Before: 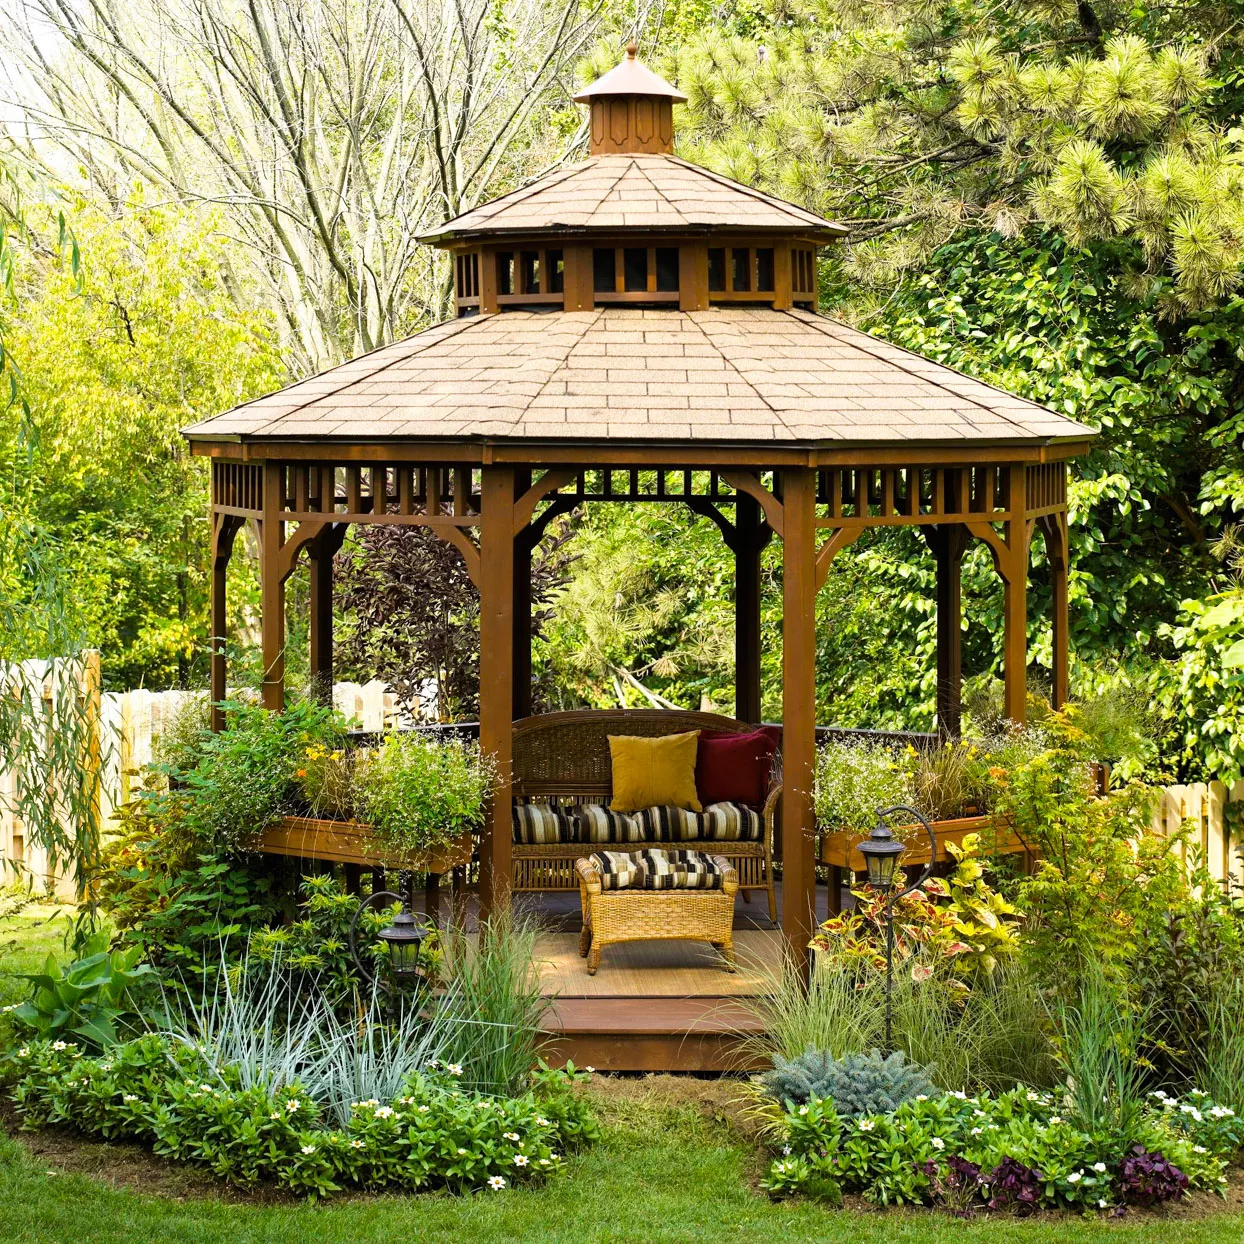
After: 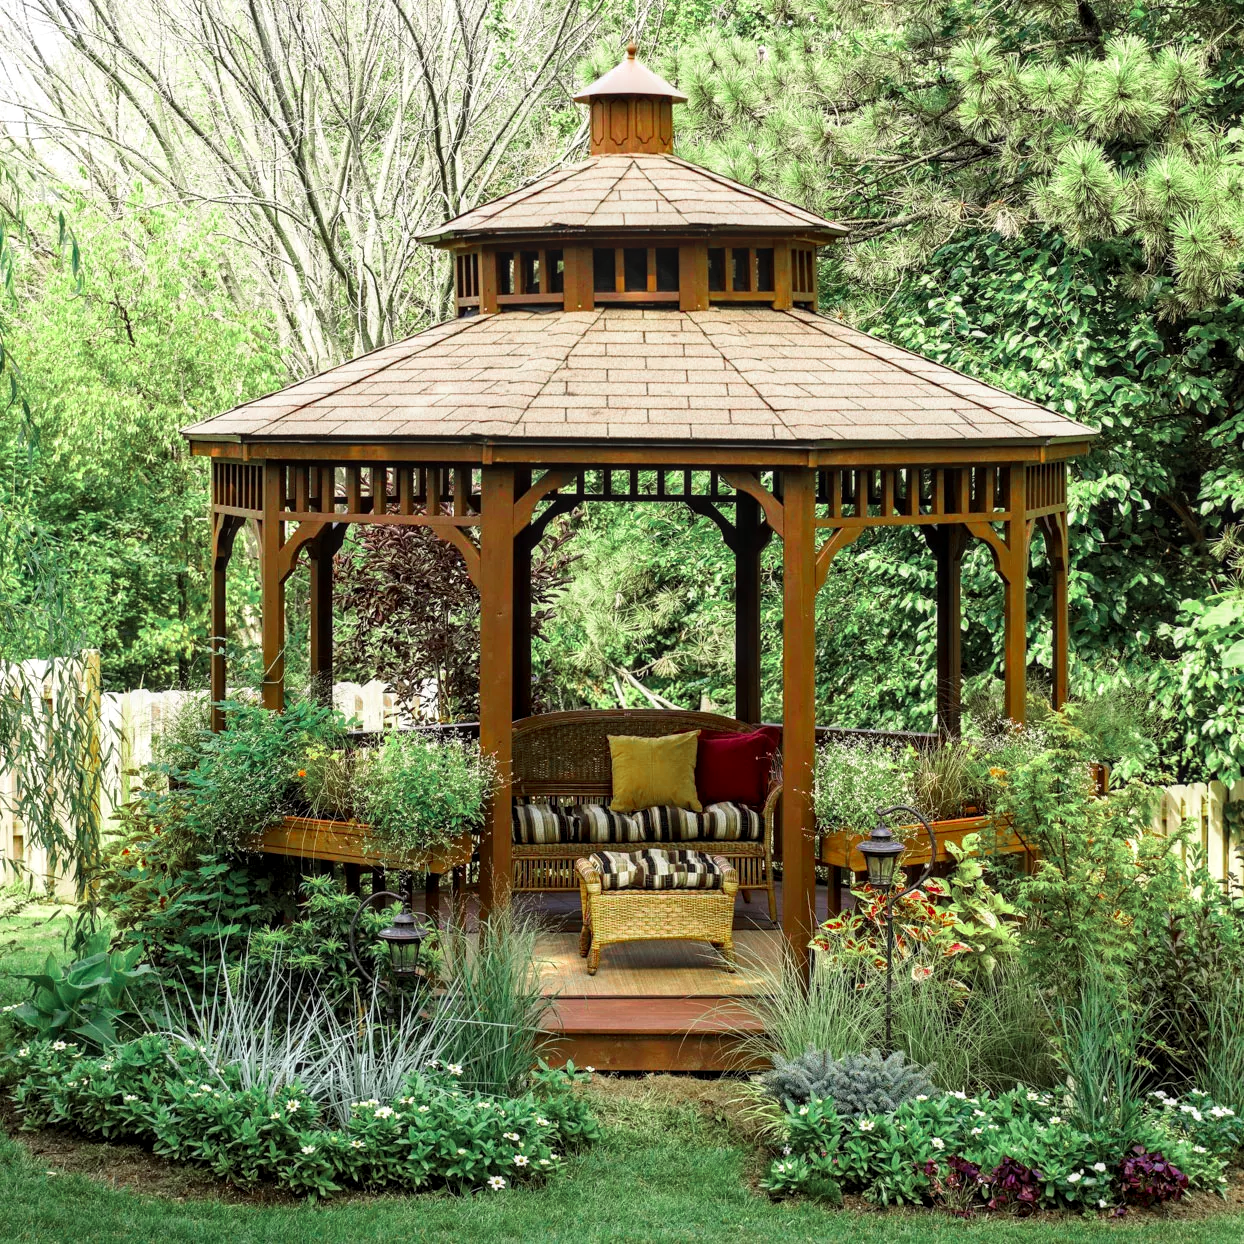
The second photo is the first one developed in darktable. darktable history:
color zones: curves: ch0 [(0, 0.466) (0.128, 0.466) (0.25, 0.5) (0.375, 0.456) (0.5, 0.5) (0.625, 0.5) (0.737, 0.652) (0.875, 0.5)]; ch1 [(0, 0.603) (0.125, 0.618) (0.261, 0.348) (0.372, 0.353) (0.497, 0.363) (0.611, 0.45) (0.731, 0.427) (0.875, 0.518) (0.998, 0.652)]; ch2 [(0, 0.559) (0.125, 0.451) (0.253, 0.564) (0.37, 0.578) (0.5, 0.466) (0.625, 0.471) (0.731, 0.471) (0.88, 0.485)]
local contrast: on, module defaults
